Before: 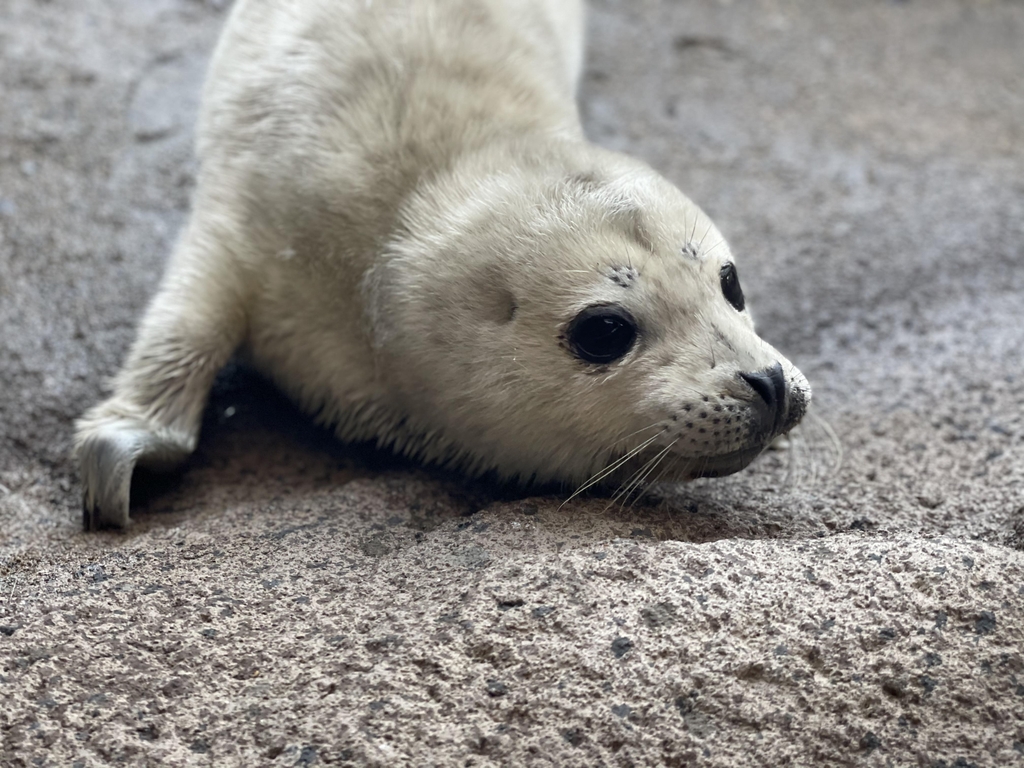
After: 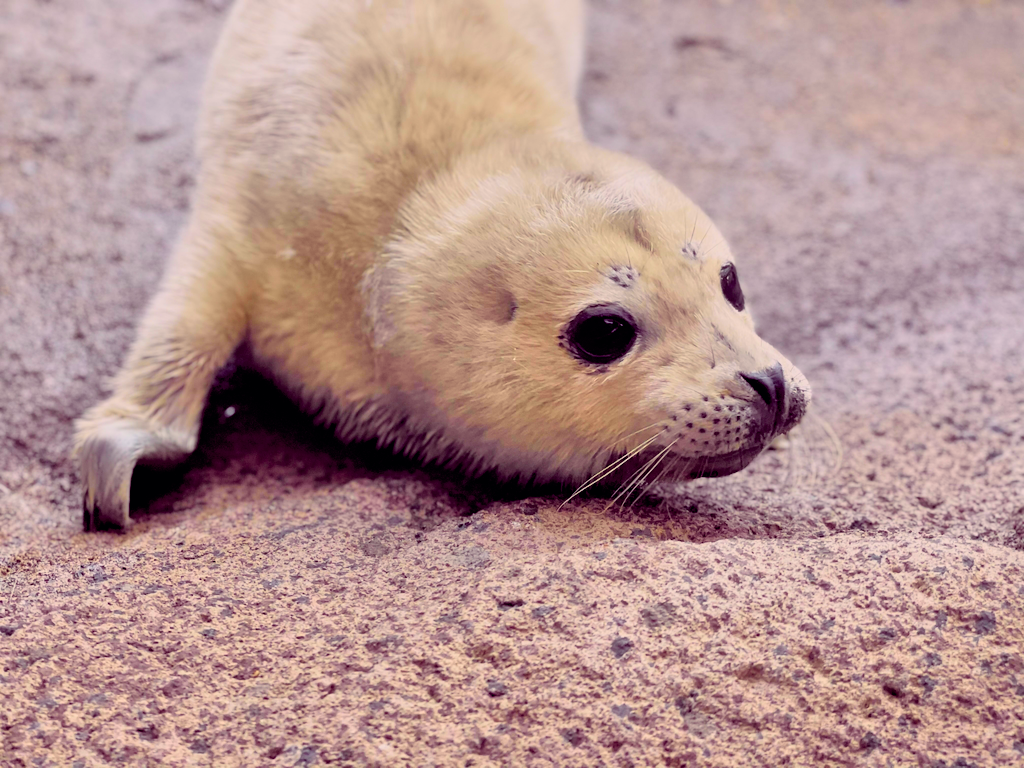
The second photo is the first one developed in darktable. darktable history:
white balance: red 0.978, blue 0.999
filmic rgb: black relative exposure -7.65 EV, white relative exposure 4.56 EV, hardness 3.61, color science v6 (2022)
tone equalizer: -7 EV 0.15 EV, -6 EV 0.6 EV, -5 EV 1.15 EV, -4 EV 1.33 EV, -3 EV 1.15 EV, -2 EV 0.6 EV, -1 EV 0.15 EV, mask exposure compensation -0.5 EV
color balance rgb: shadows lift › chroma 6.43%, shadows lift › hue 305.74°, highlights gain › chroma 2.43%, highlights gain › hue 35.74°, global offset › chroma 0.28%, global offset › hue 320.29°, linear chroma grading › global chroma 5.5%, perceptual saturation grading › global saturation 30%, contrast 5.15%
tone curve: curves: ch0 [(0, 0) (0.058, 0.027) (0.214, 0.183) (0.304, 0.288) (0.522, 0.549) (0.658, 0.7) (0.741, 0.775) (0.844, 0.866) (0.986, 0.957)]; ch1 [(0, 0) (0.172, 0.123) (0.312, 0.296) (0.437, 0.429) (0.471, 0.469) (0.502, 0.5) (0.513, 0.515) (0.572, 0.603) (0.617, 0.653) (0.68, 0.724) (0.889, 0.924) (1, 1)]; ch2 [(0, 0) (0.411, 0.424) (0.489, 0.49) (0.502, 0.5) (0.517, 0.519) (0.549, 0.578) (0.604, 0.628) (0.693, 0.686) (1, 1)], color space Lab, independent channels, preserve colors none
